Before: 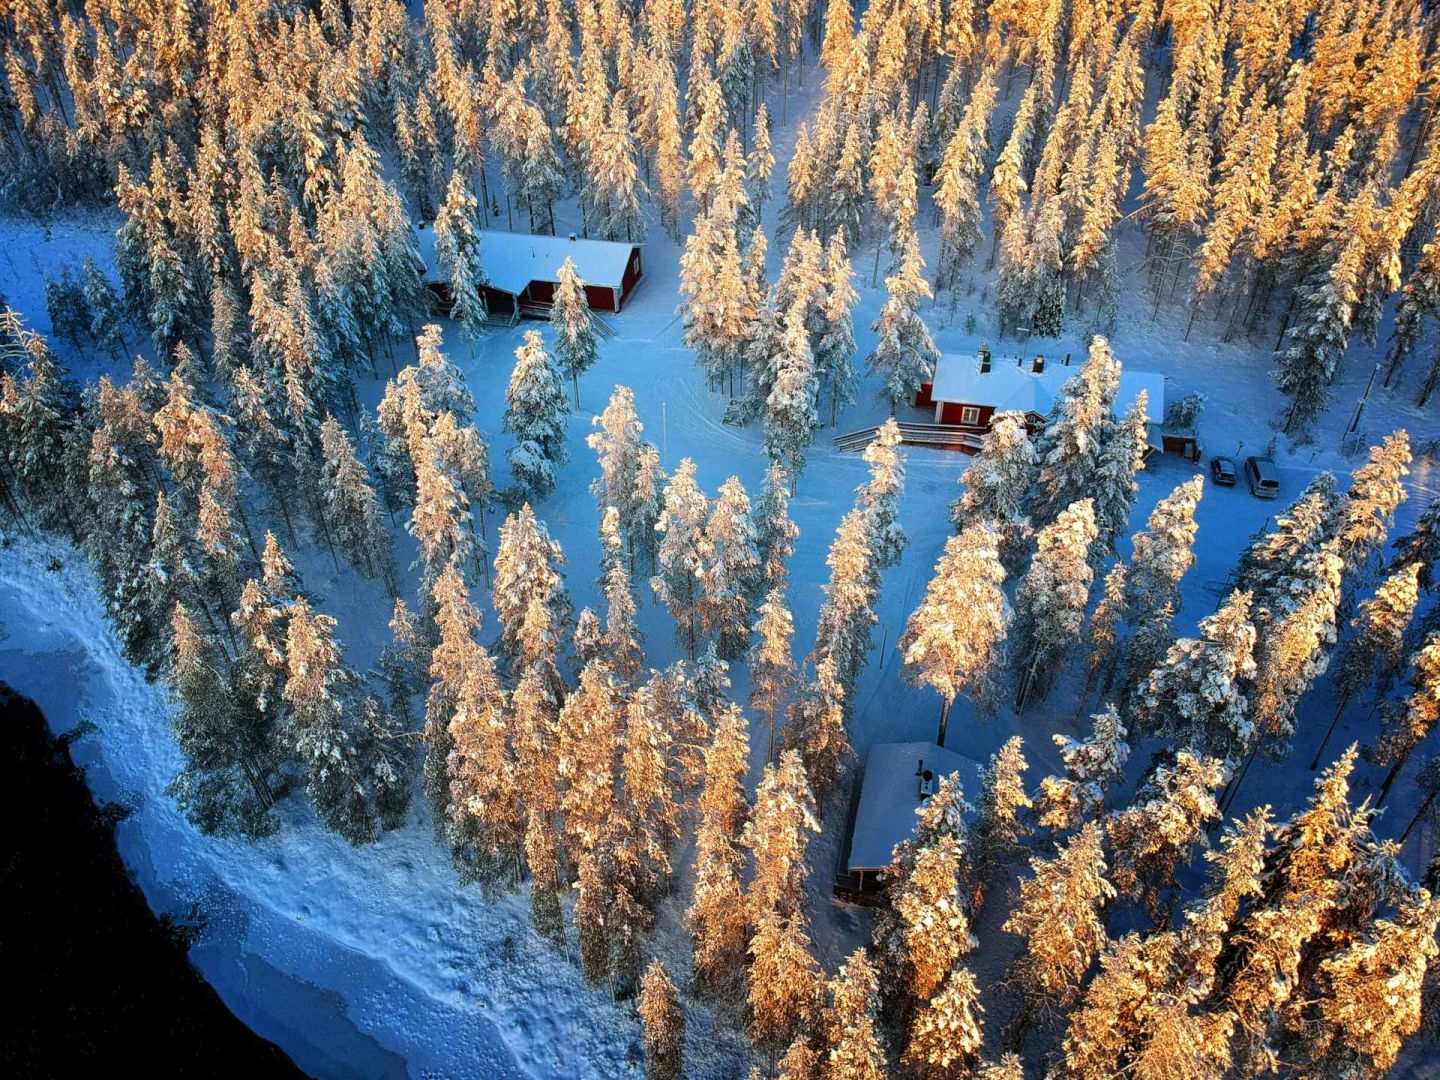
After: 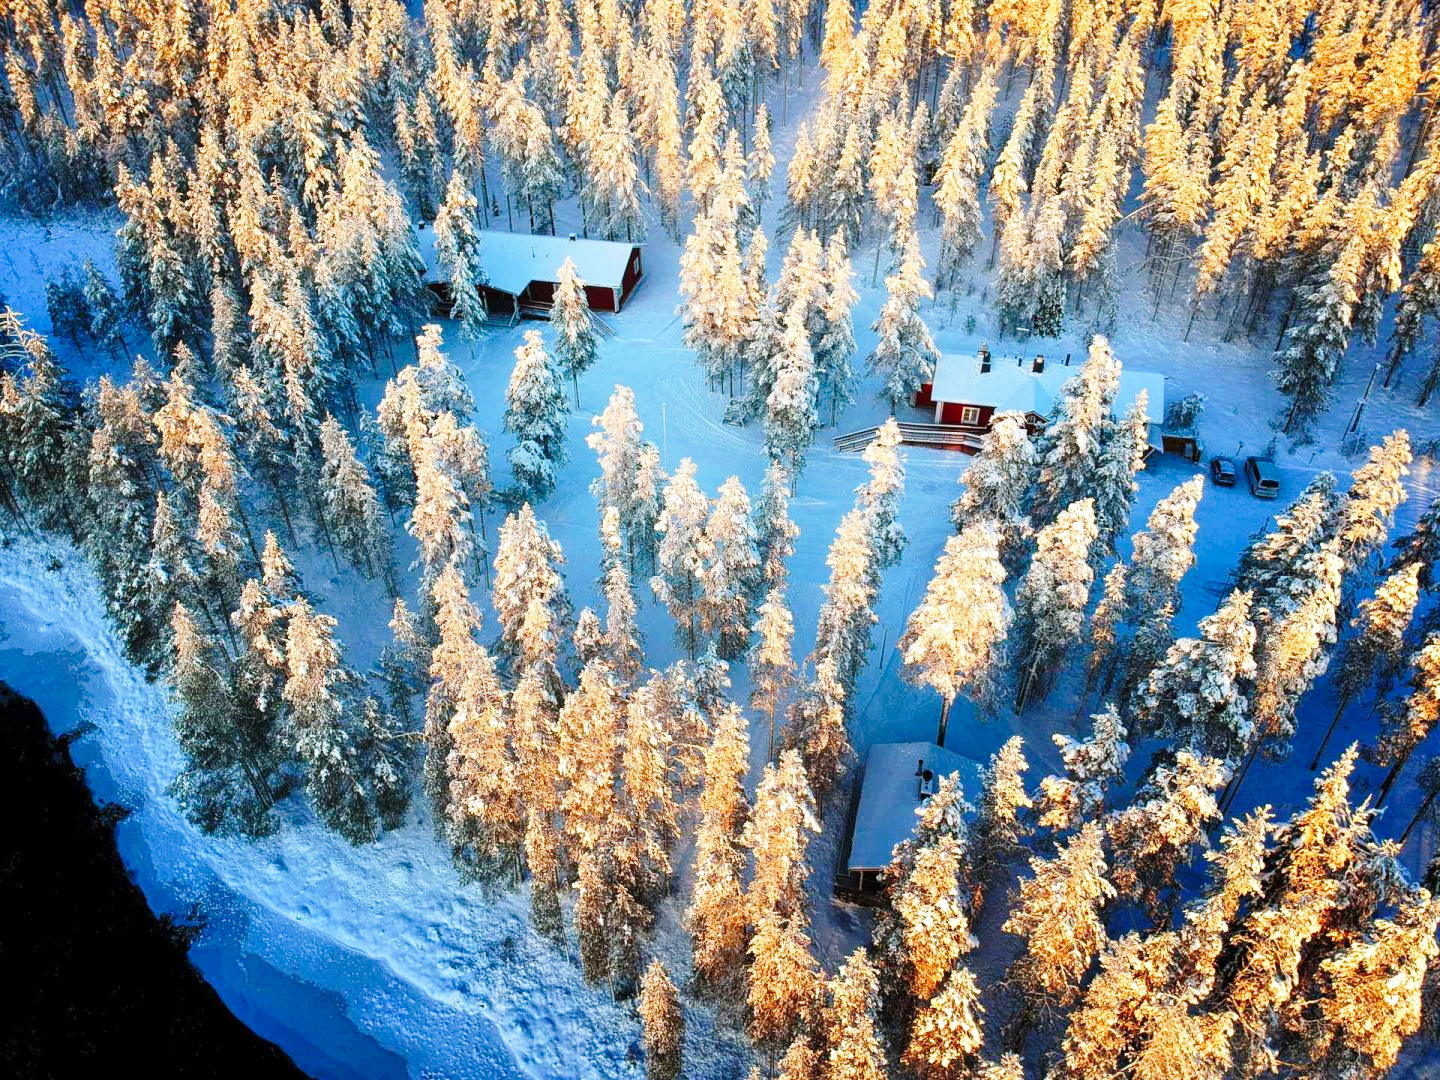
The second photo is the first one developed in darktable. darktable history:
base curve: curves: ch0 [(0, 0) (0.028, 0.03) (0.121, 0.232) (0.46, 0.748) (0.859, 0.968) (1, 1)], preserve colors none
exposure: exposure -0.026 EV, compensate highlight preservation false
shadows and highlights: shadows 43.29, highlights 7.18, highlights color adjustment 49.17%
